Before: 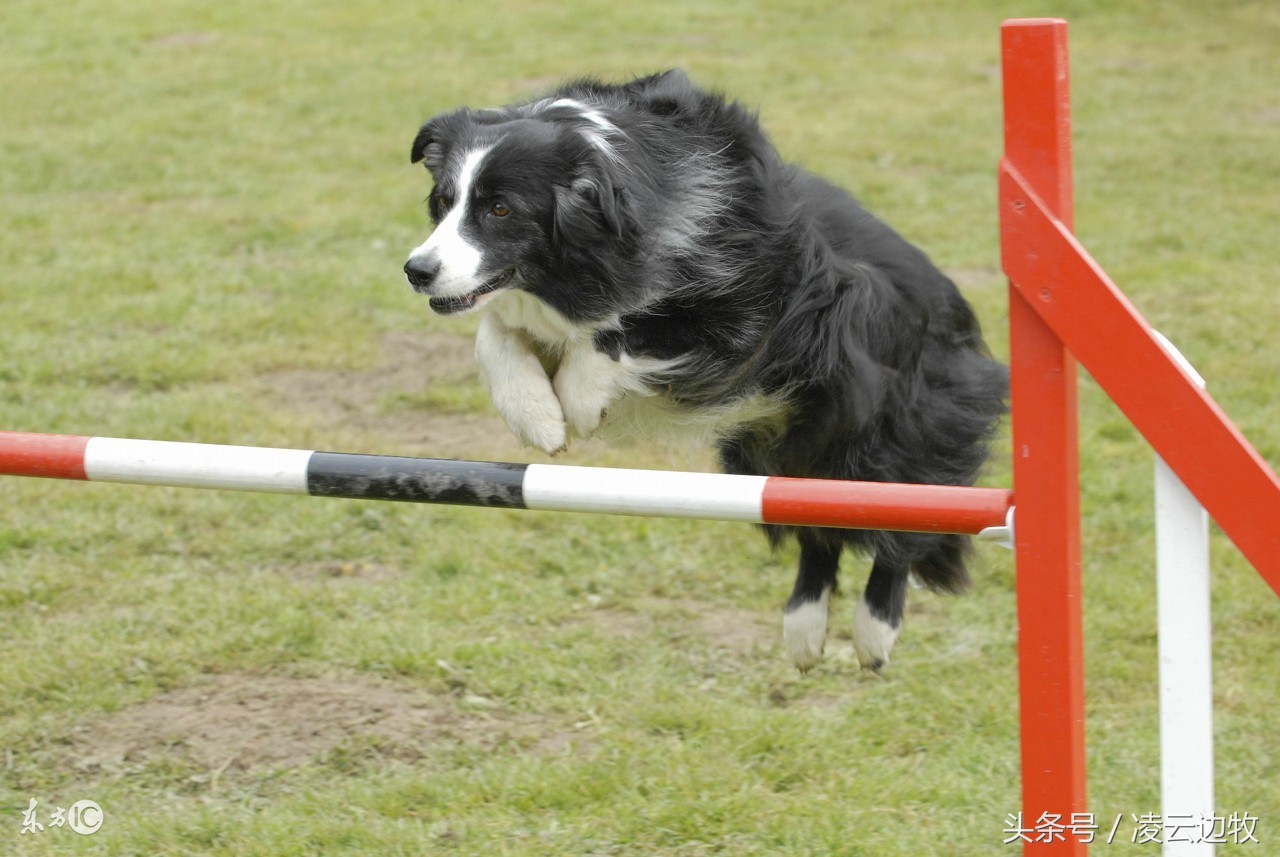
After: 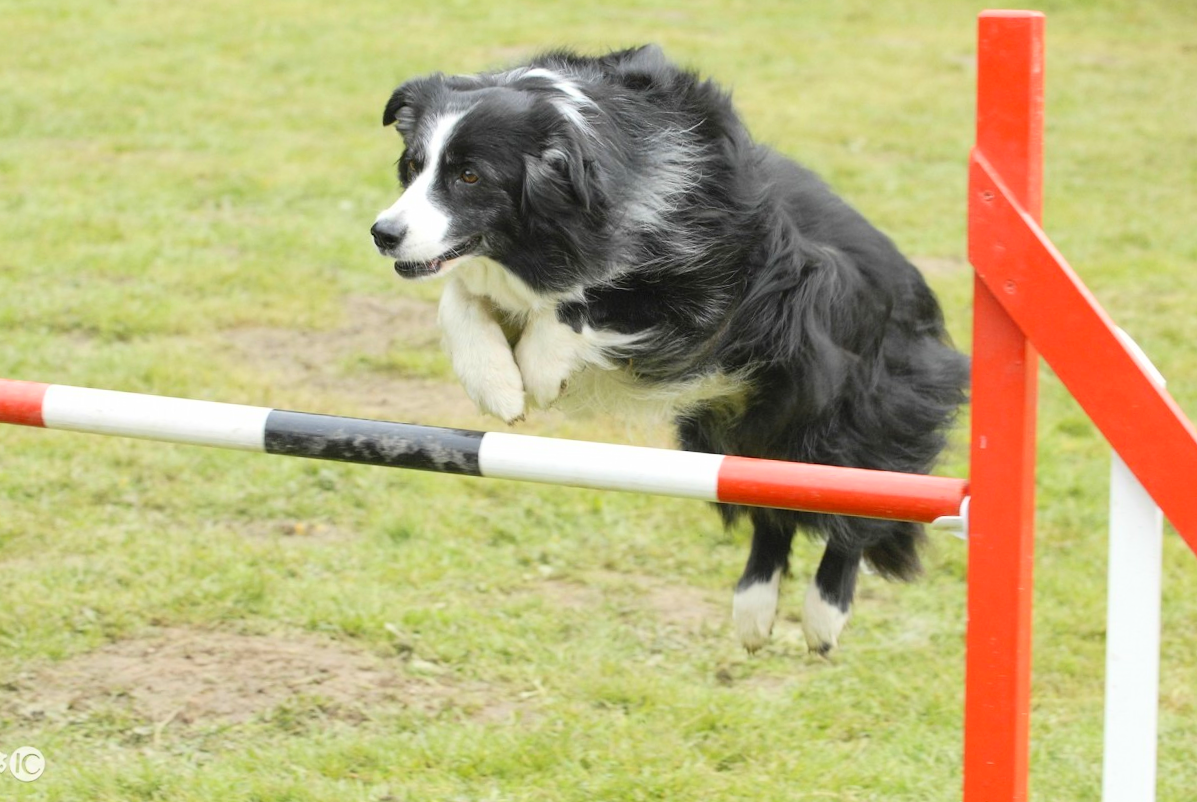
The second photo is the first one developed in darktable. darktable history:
crop and rotate: angle -2.67°
contrast brightness saturation: contrast 0.204, brightness 0.166, saturation 0.218
